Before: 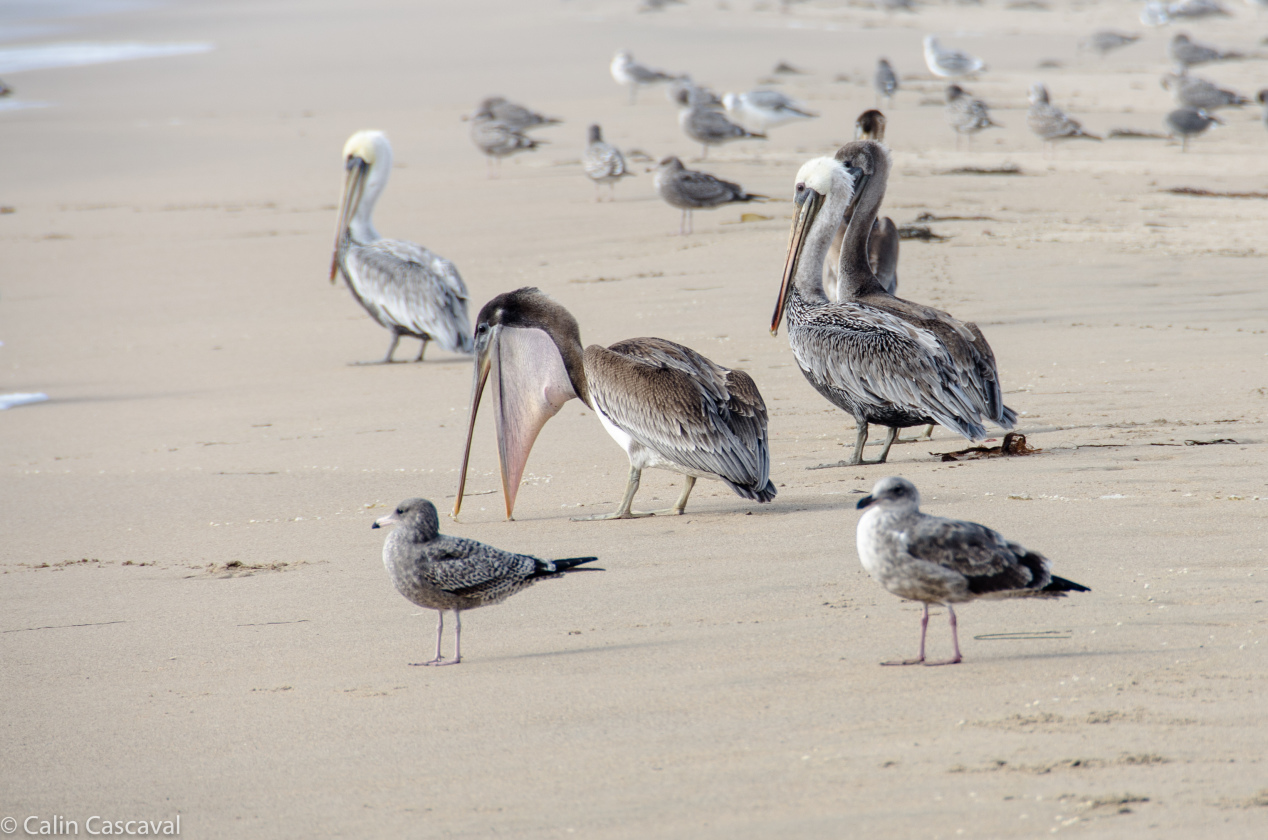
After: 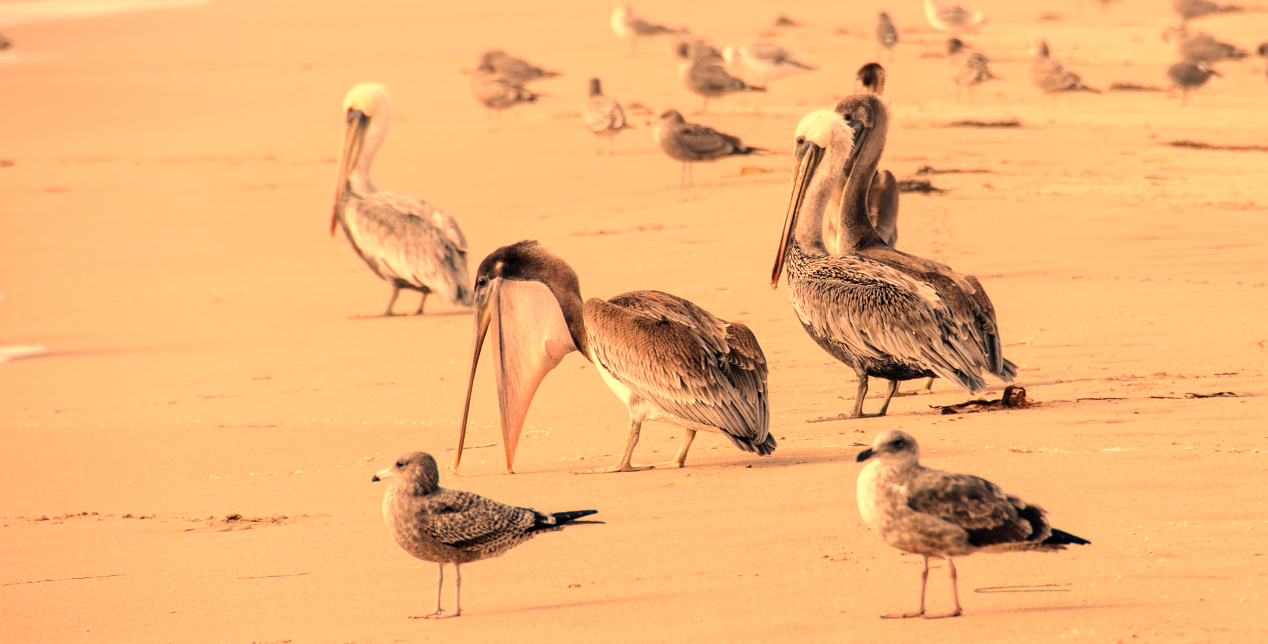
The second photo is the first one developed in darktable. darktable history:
crop: top 5.667%, bottom 17.637%
white balance: red 1.467, blue 0.684
